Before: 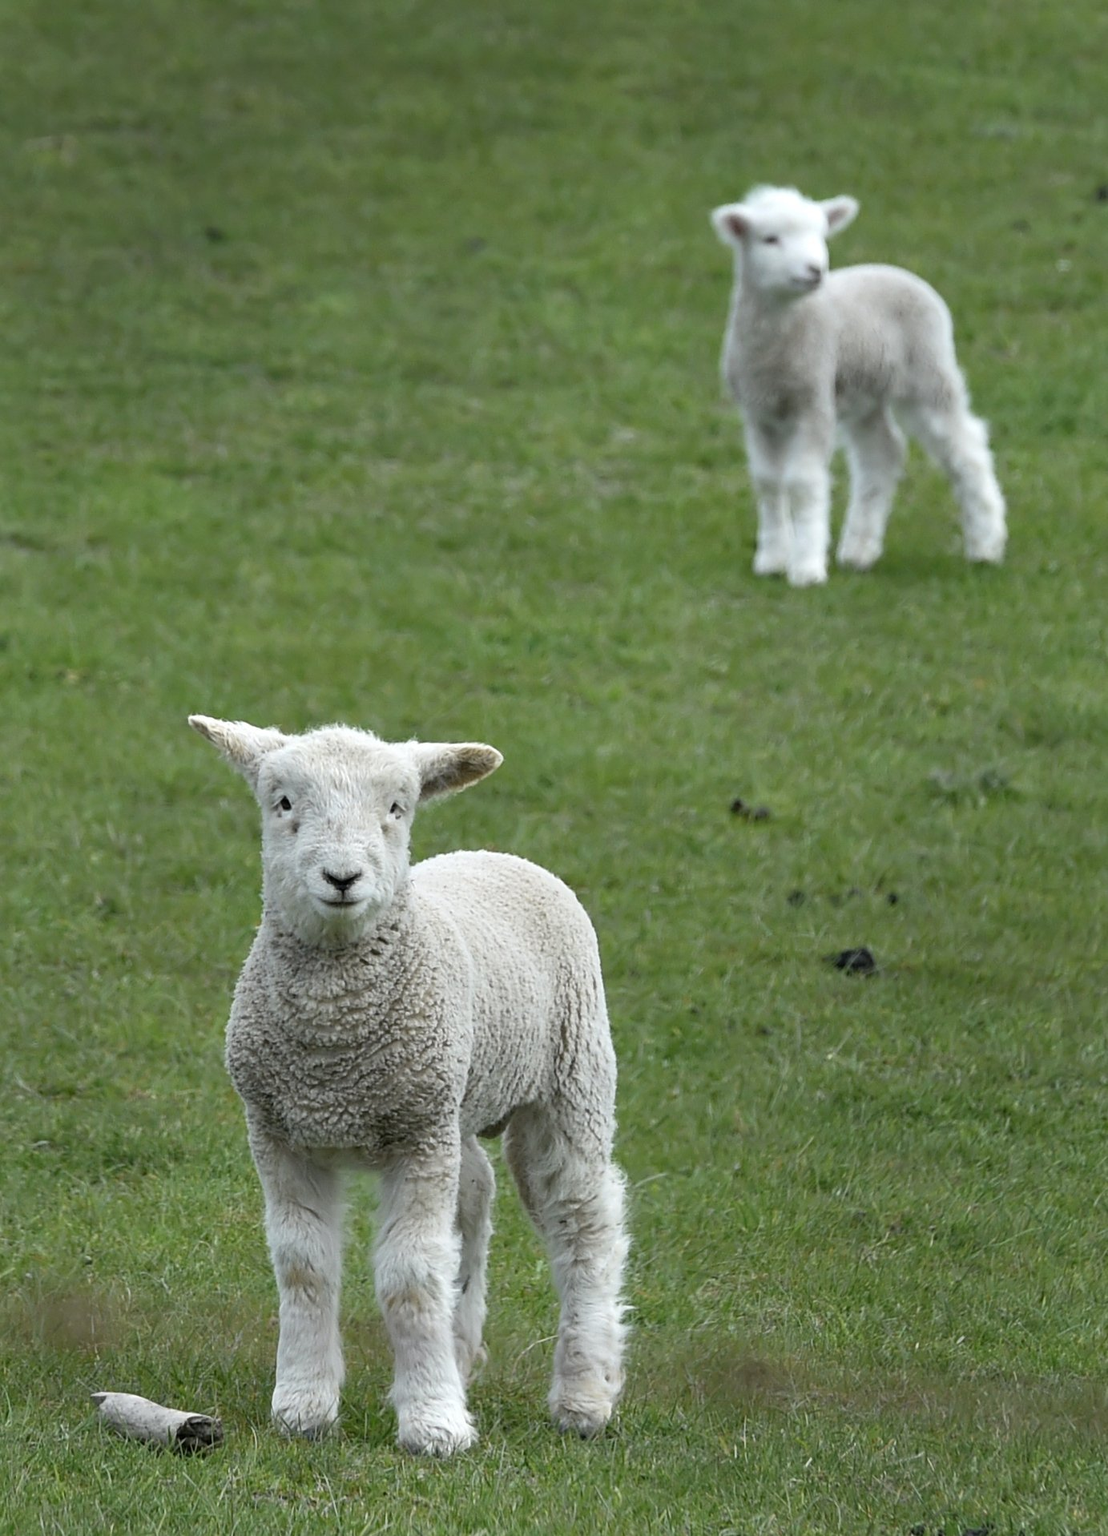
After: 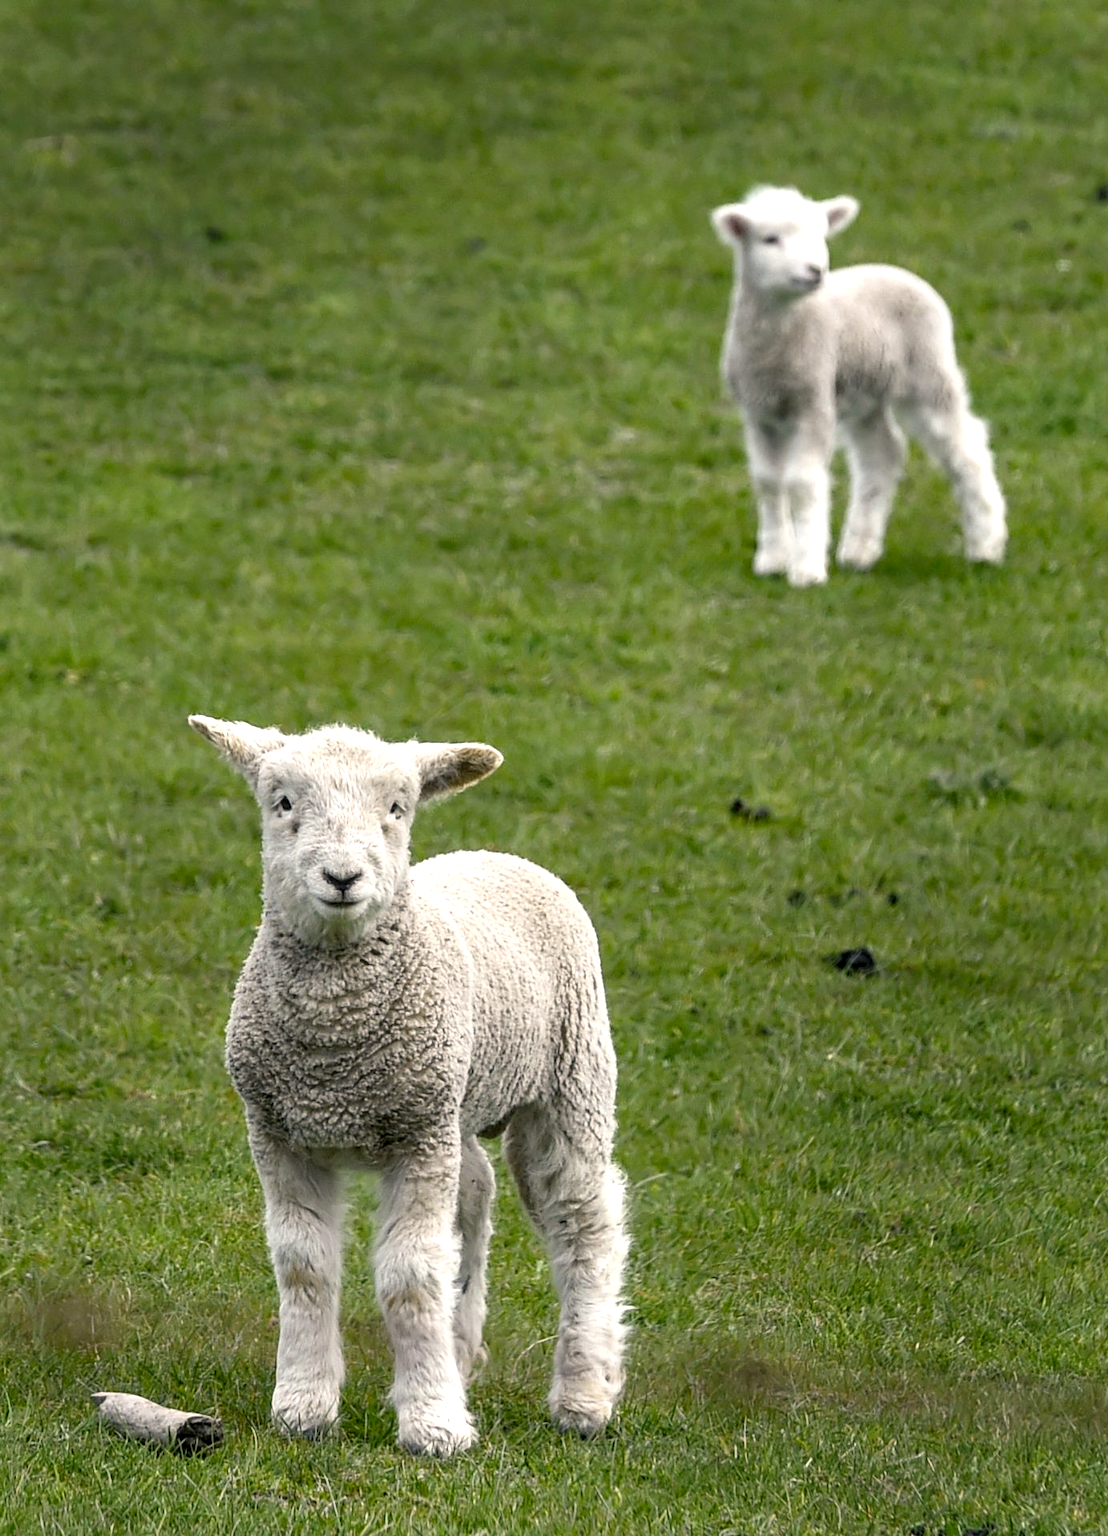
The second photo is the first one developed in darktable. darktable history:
local contrast: detail 160%
color balance rgb: shadows lift › chroma 2%, shadows lift › hue 247.2°, power › chroma 0.3%, power › hue 25.2°, highlights gain › chroma 3%, highlights gain › hue 60°, global offset › luminance 0.75%, perceptual saturation grading › global saturation 20%, perceptual saturation grading › highlights -20%, perceptual saturation grading › shadows 30%, global vibrance 20%
